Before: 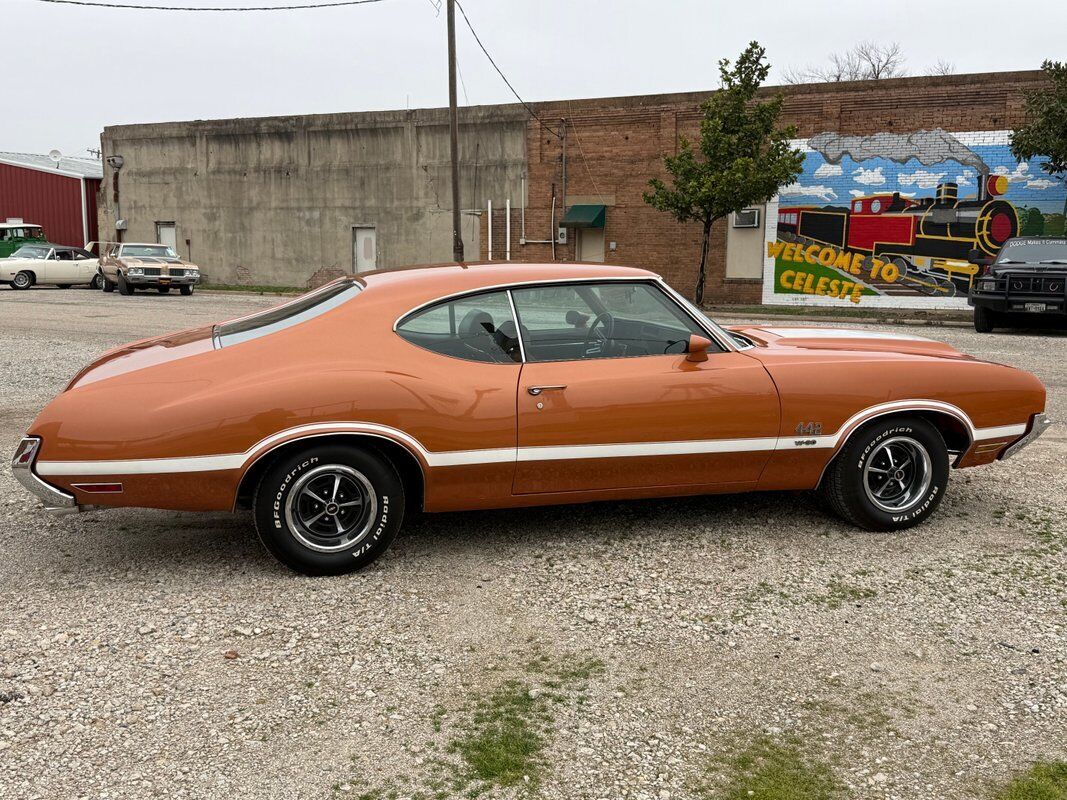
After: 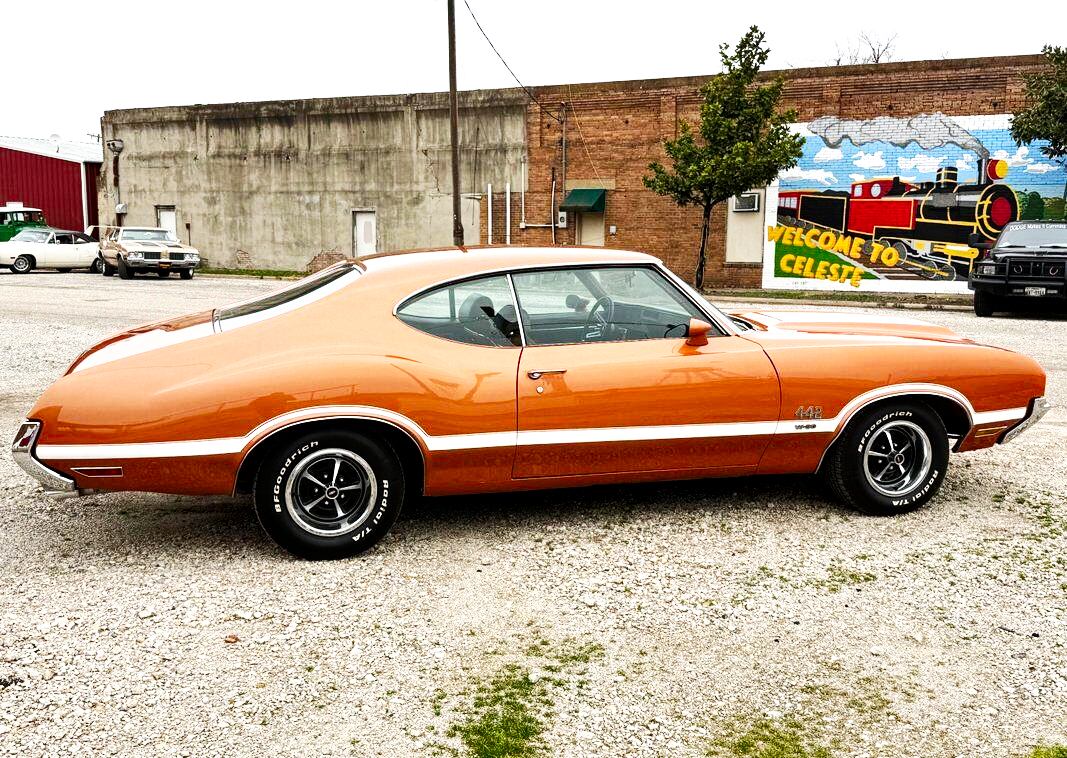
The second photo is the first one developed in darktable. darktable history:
crop and rotate: top 2.058%, bottom 3.192%
base curve: curves: ch0 [(0, 0) (0.007, 0.004) (0.027, 0.03) (0.046, 0.07) (0.207, 0.54) (0.442, 0.872) (0.673, 0.972) (1, 1)], preserve colors none
shadows and highlights: soften with gaussian
local contrast: highlights 104%, shadows 98%, detail 119%, midtone range 0.2
